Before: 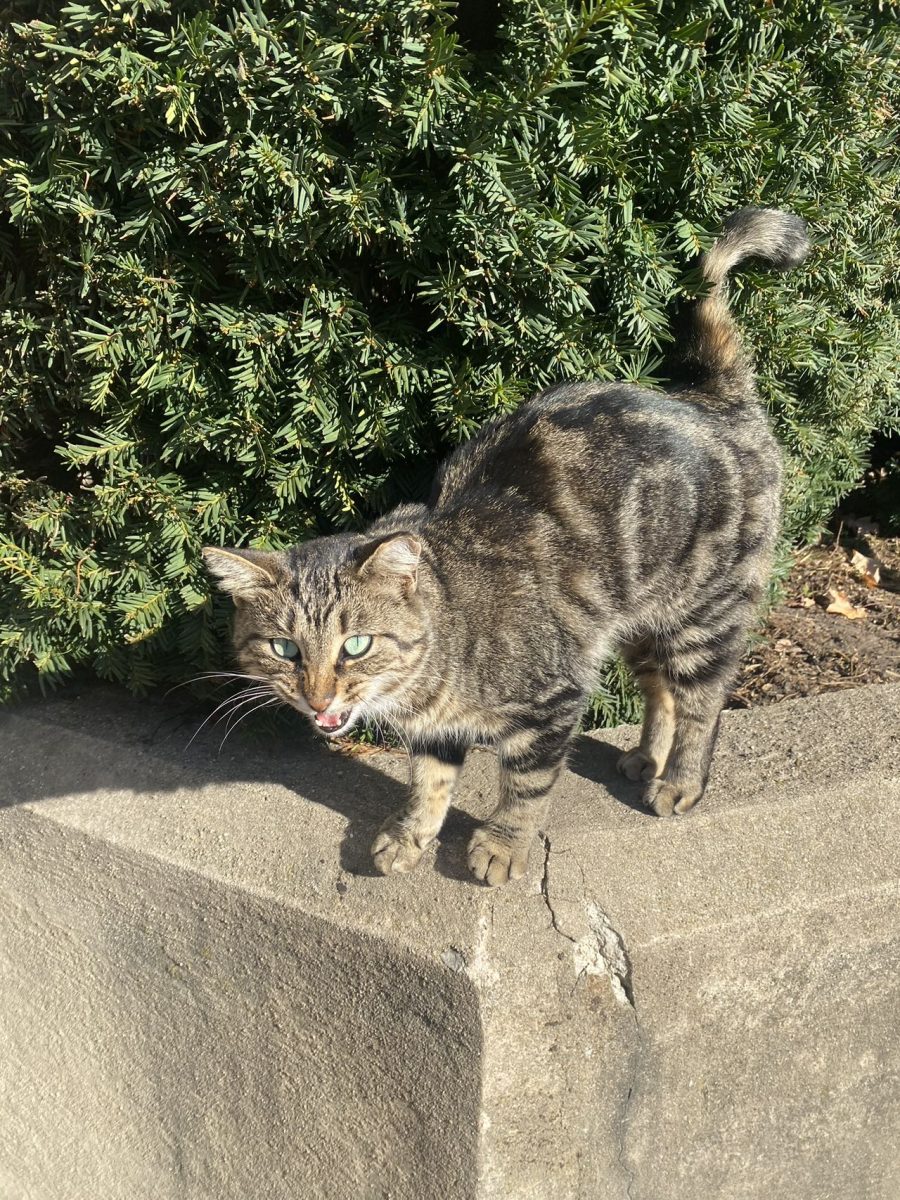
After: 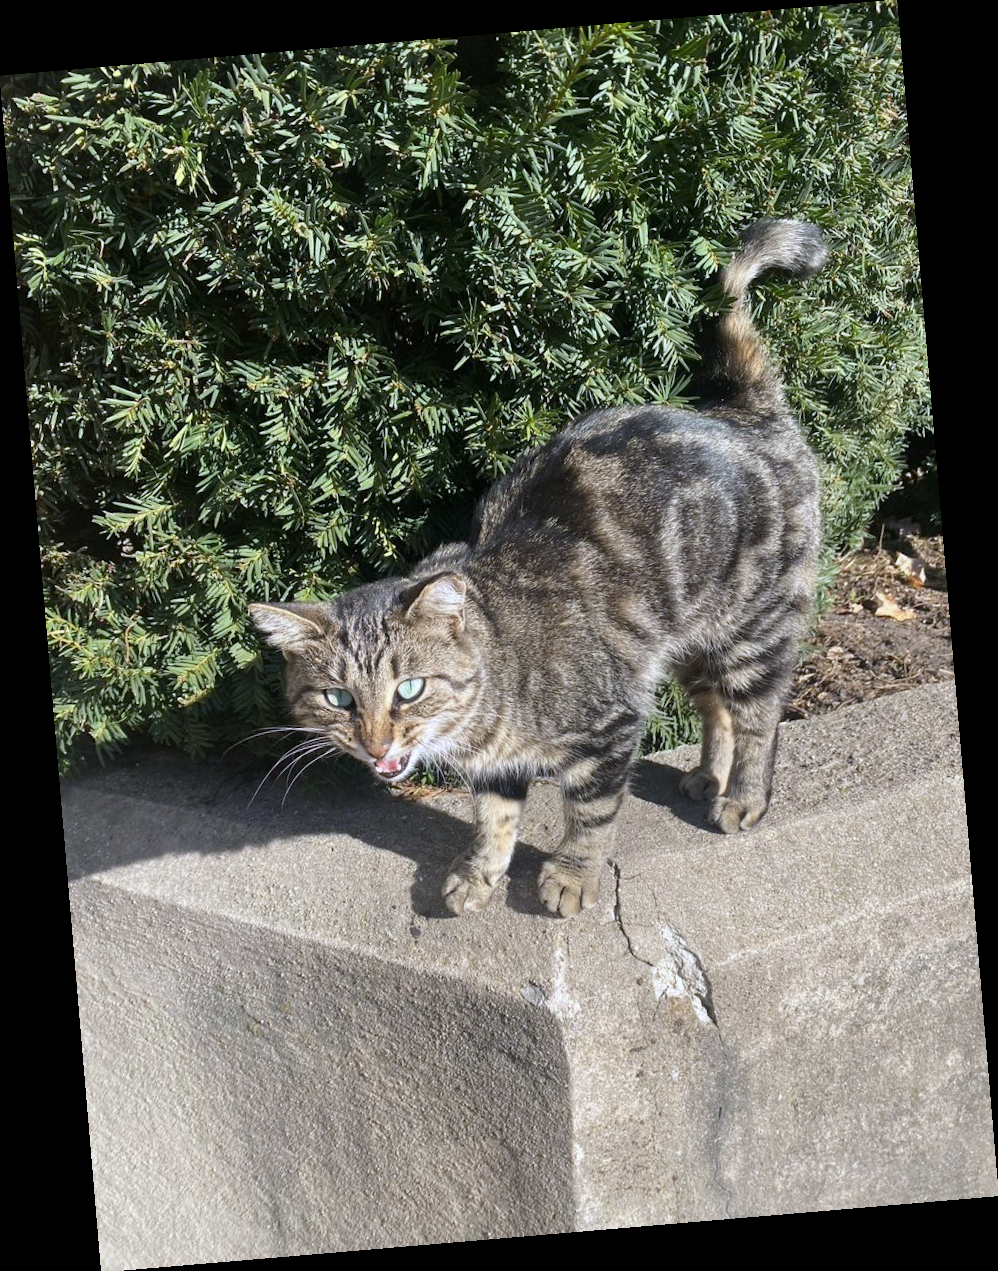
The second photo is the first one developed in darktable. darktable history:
white balance: red 0.967, blue 1.119, emerald 0.756
rotate and perspective: rotation -4.86°, automatic cropping off
